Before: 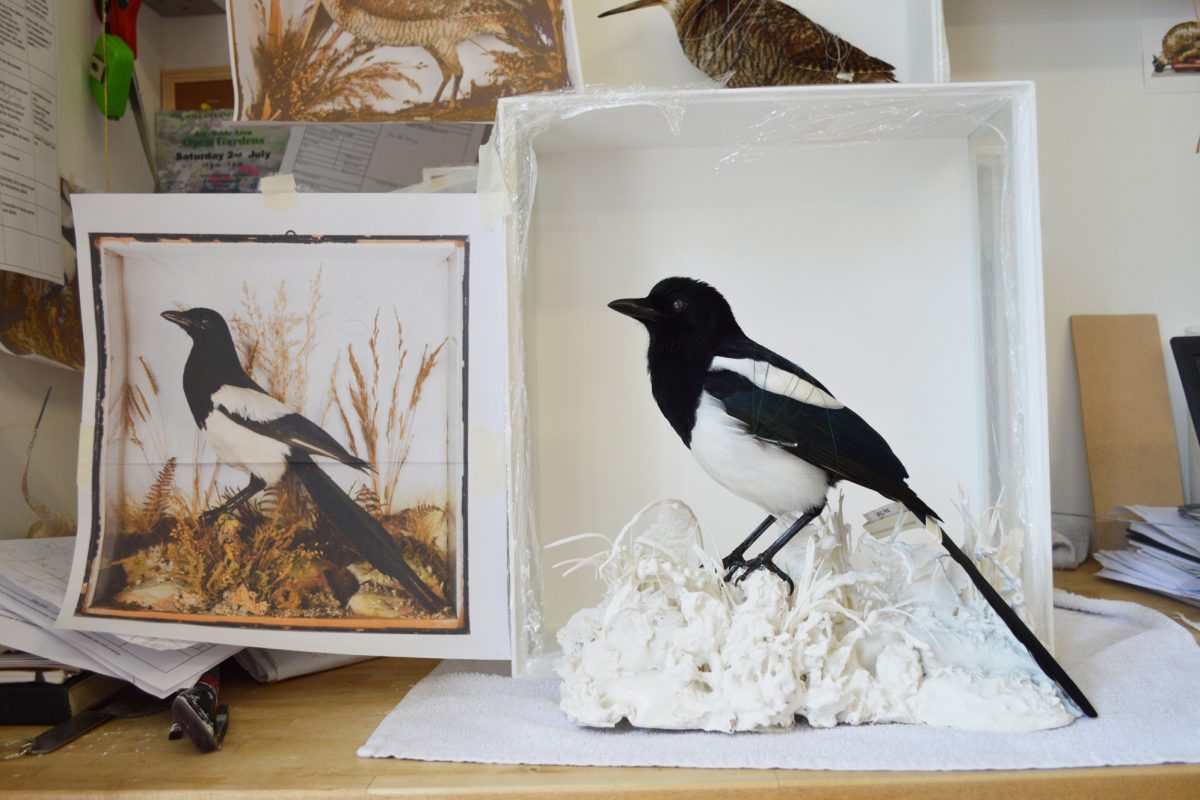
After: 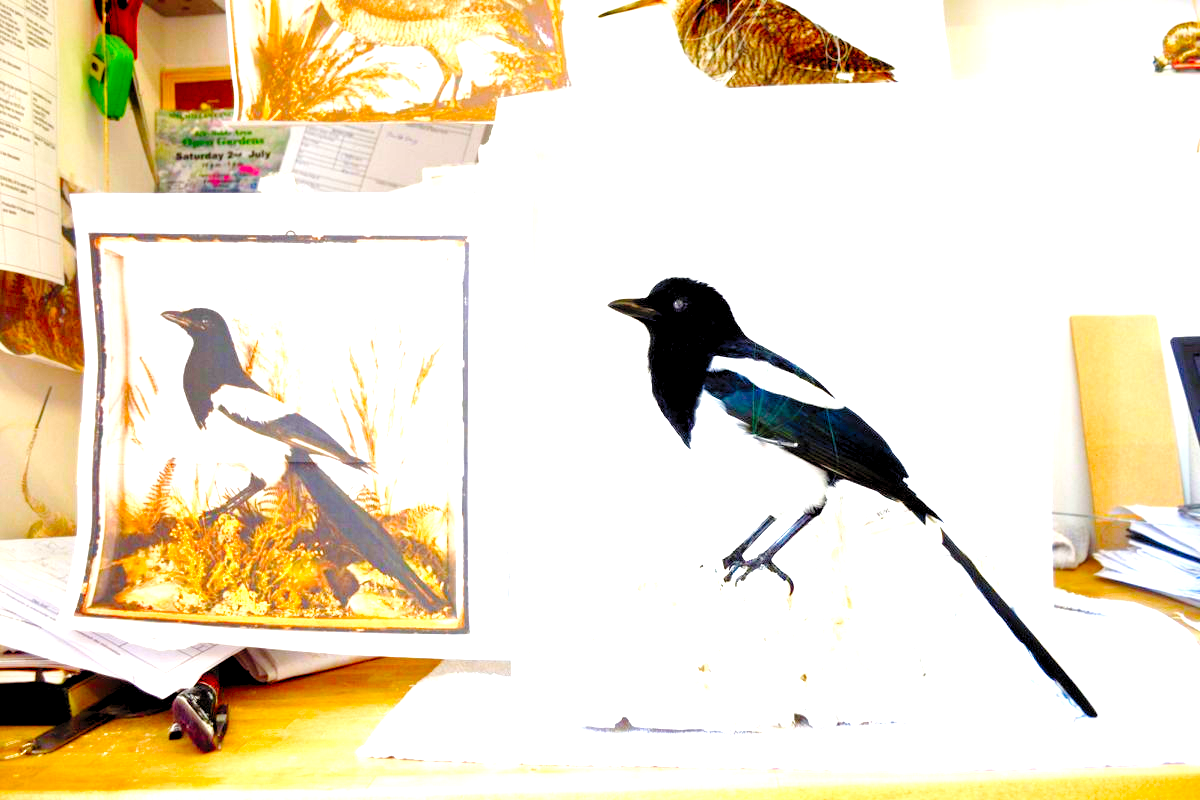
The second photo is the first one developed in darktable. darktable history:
levels: levels [0.036, 0.364, 0.827]
color balance rgb: perceptual saturation grading › global saturation 20%, perceptual saturation grading › highlights -25%, perceptual saturation grading › shadows 50%
base curve: curves: ch0 [(0, 0) (0.012, 0.01) (0.073, 0.168) (0.31, 0.711) (0.645, 0.957) (1, 1)], preserve colors none
local contrast: mode bilateral grid, contrast 20, coarseness 50, detail 132%, midtone range 0.2
